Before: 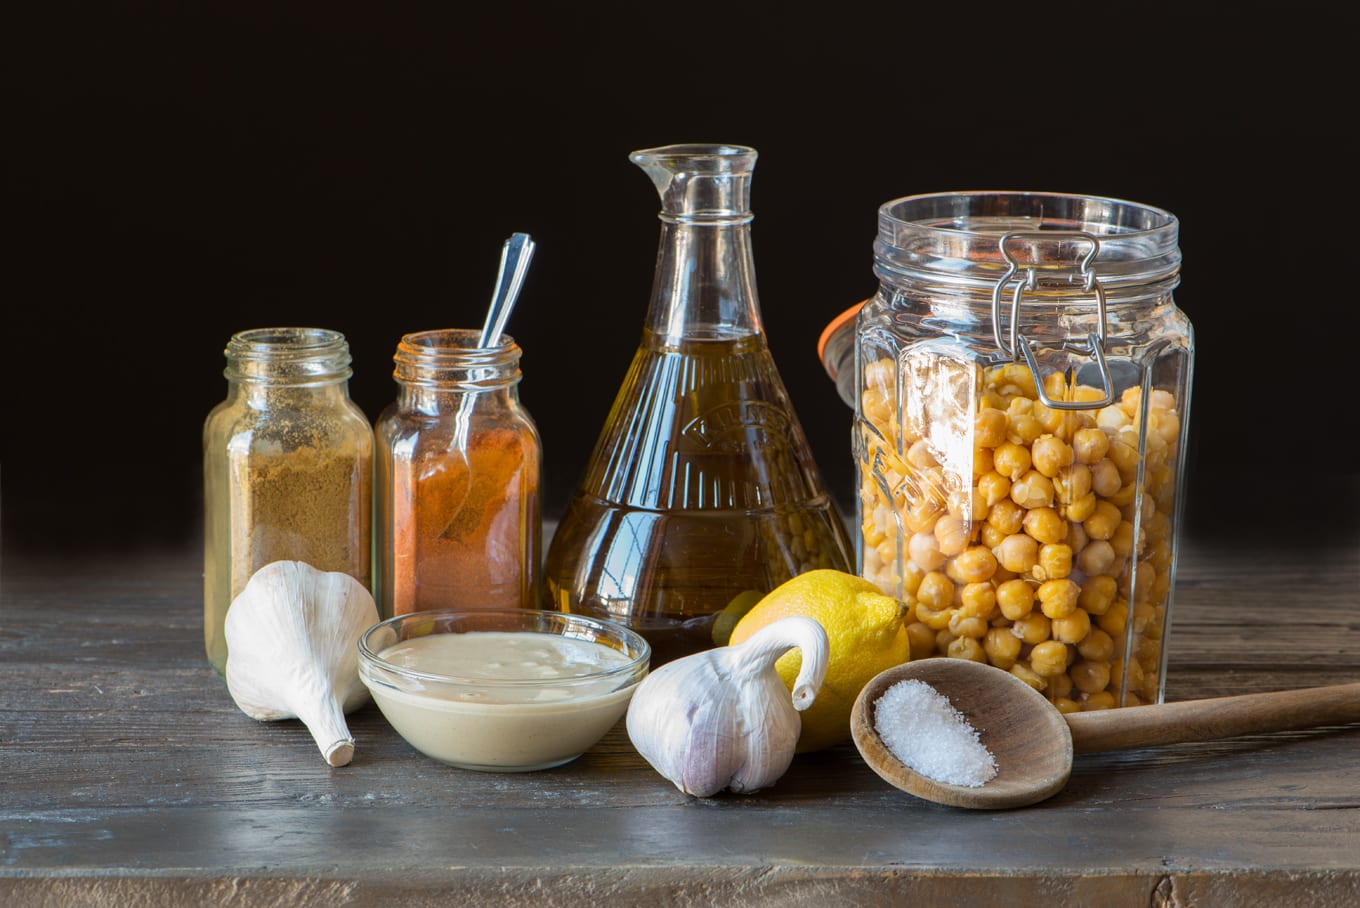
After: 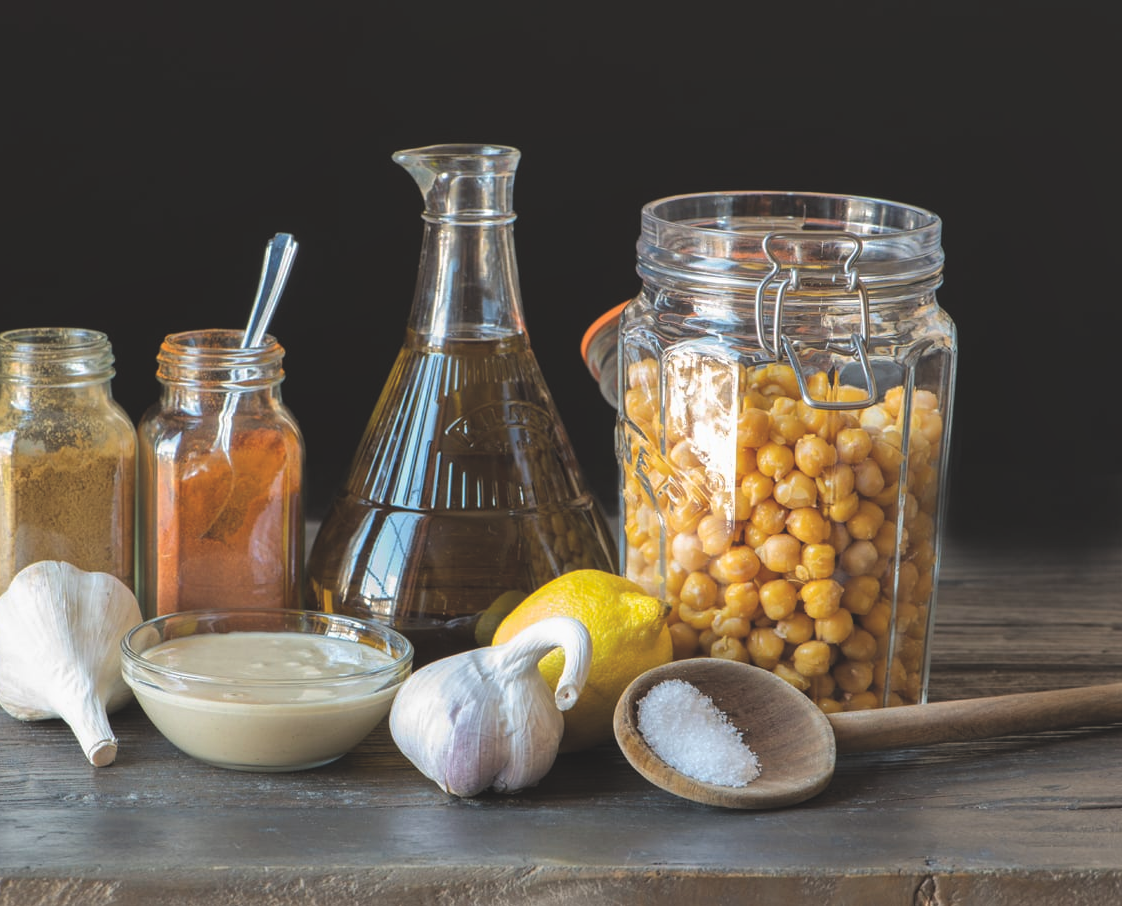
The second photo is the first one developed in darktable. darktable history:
shadows and highlights: shadows 30.12
exposure: black level correction -0.028, compensate exposure bias true, compensate highlight preservation false
crop: left 17.477%, bottom 0.025%
base curve: curves: ch0 [(0.017, 0) (0.425, 0.441) (0.844, 0.933) (1, 1)]
